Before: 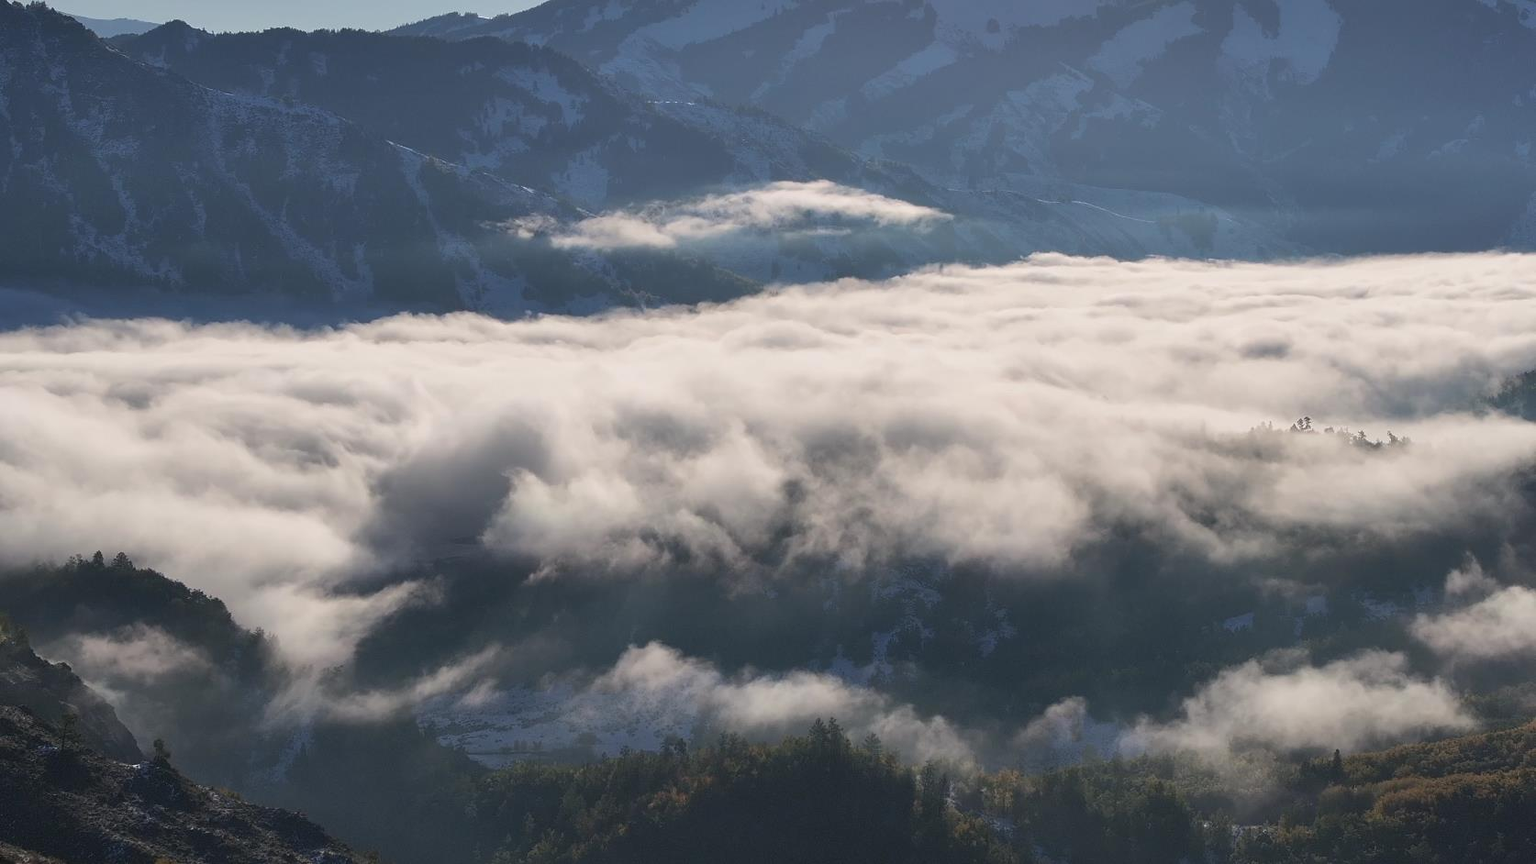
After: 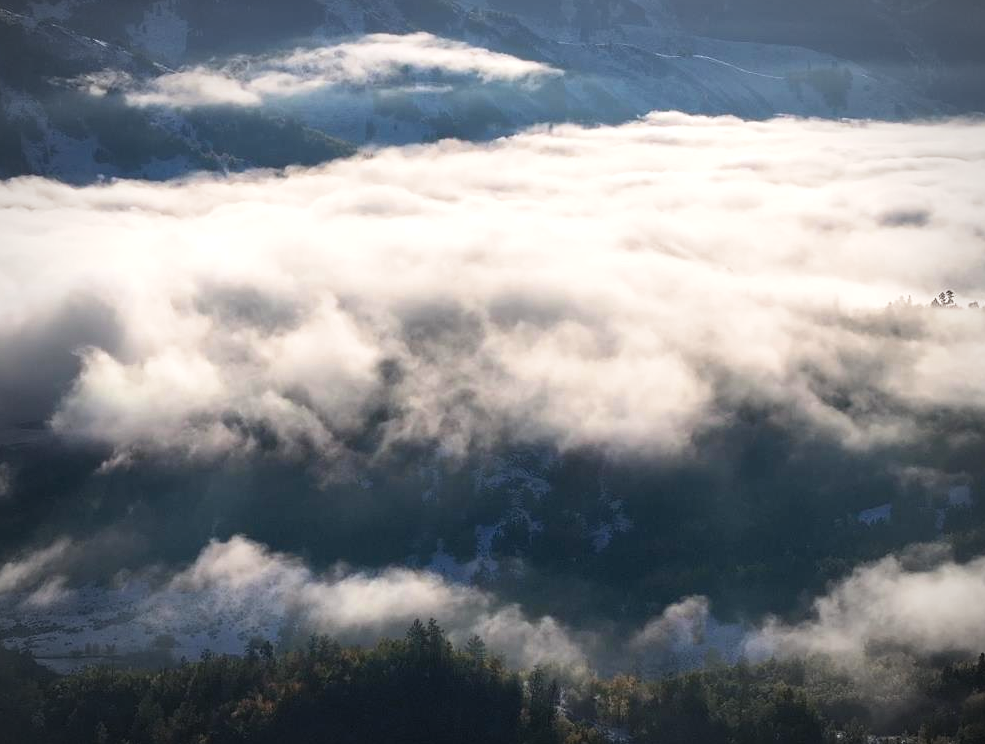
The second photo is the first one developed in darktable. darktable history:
vignetting: fall-off radius 59.96%, automatic ratio true, unbound false
exposure: black level correction 0.001, exposure 0.499 EV, compensate exposure bias true, compensate highlight preservation false
tone curve: curves: ch0 [(0, 0) (0.003, 0) (0.011, 0.001) (0.025, 0.003) (0.044, 0.006) (0.069, 0.009) (0.1, 0.013) (0.136, 0.032) (0.177, 0.067) (0.224, 0.121) (0.277, 0.185) (0.335, 0.255) (0.399, 0.333) (0.468, 0.417) (0.543, 0.508) (0.623, 0.606) (0.709, 0.71) (0.801, 0.819) (0.898, 0.926) (1, 1)], preserve colors none
crop and rotate: left 28.401%, top 17.493%, right 12.752%, bottom 3.495%
